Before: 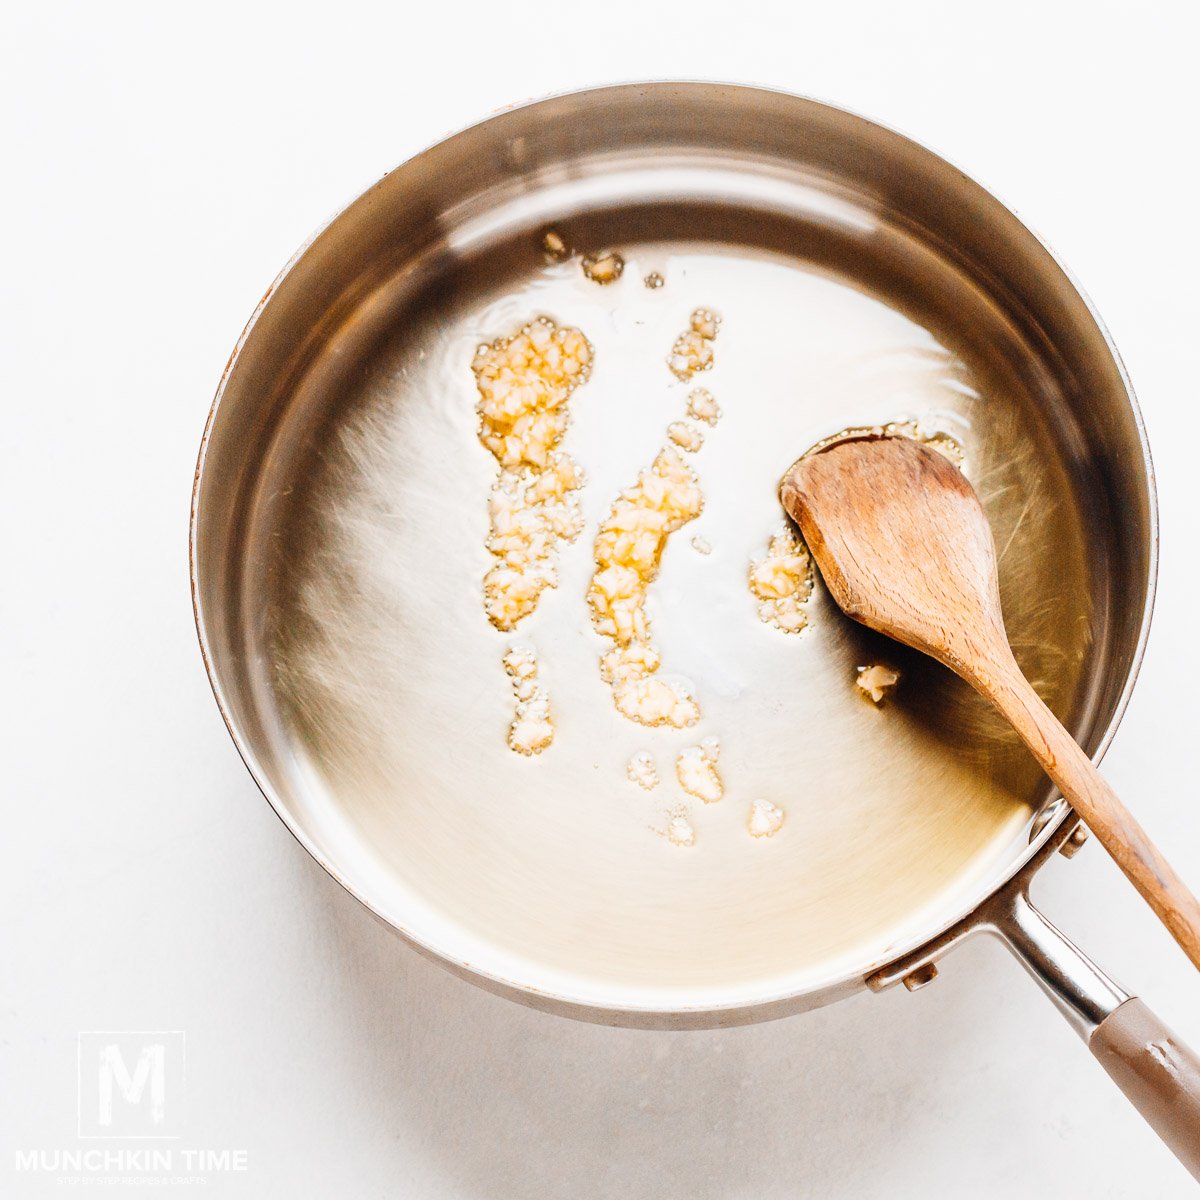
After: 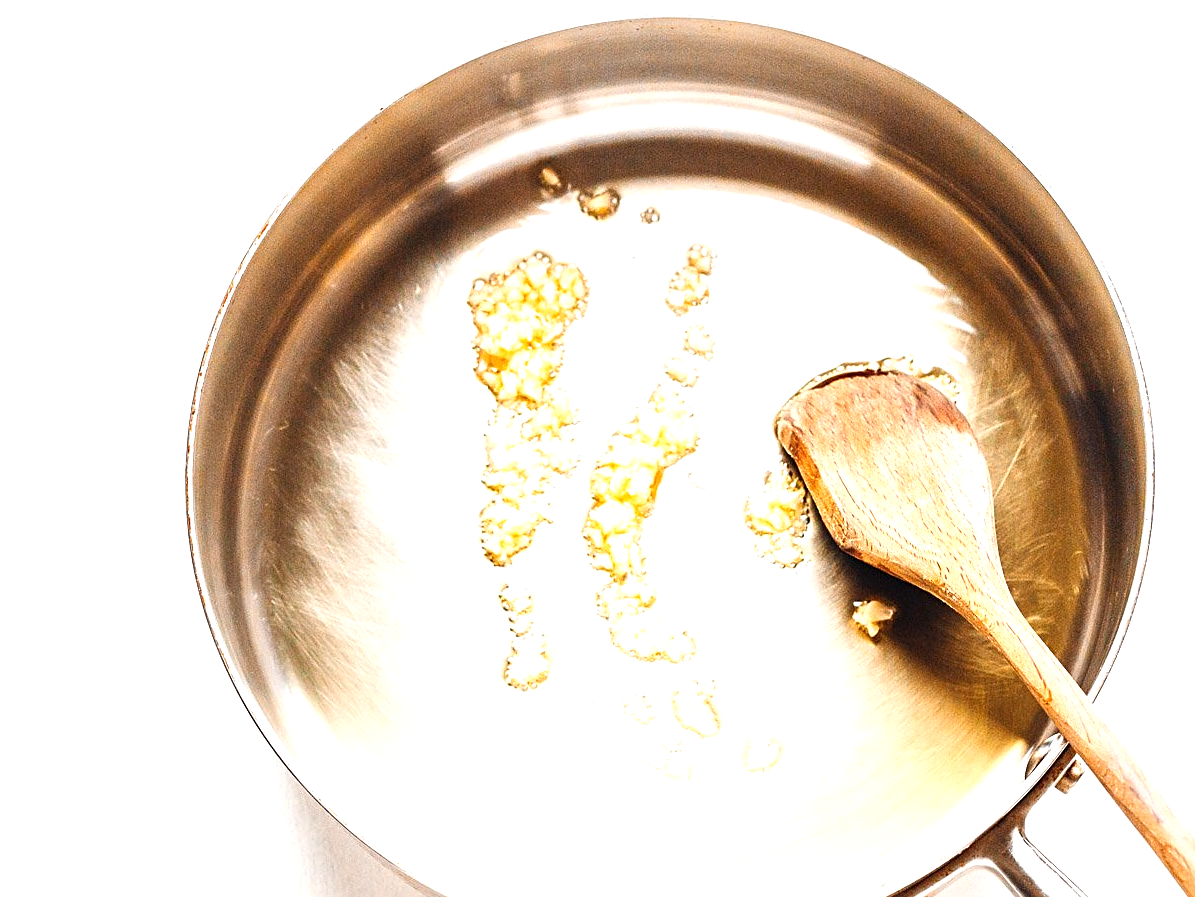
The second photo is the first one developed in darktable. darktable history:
crop: left 0.405%, top 5.469%, bottom 19.761%
exposure: black level correction 0, exposure 0.692 EV, compensate highlight preservation false
sharpen: amount 0.498
